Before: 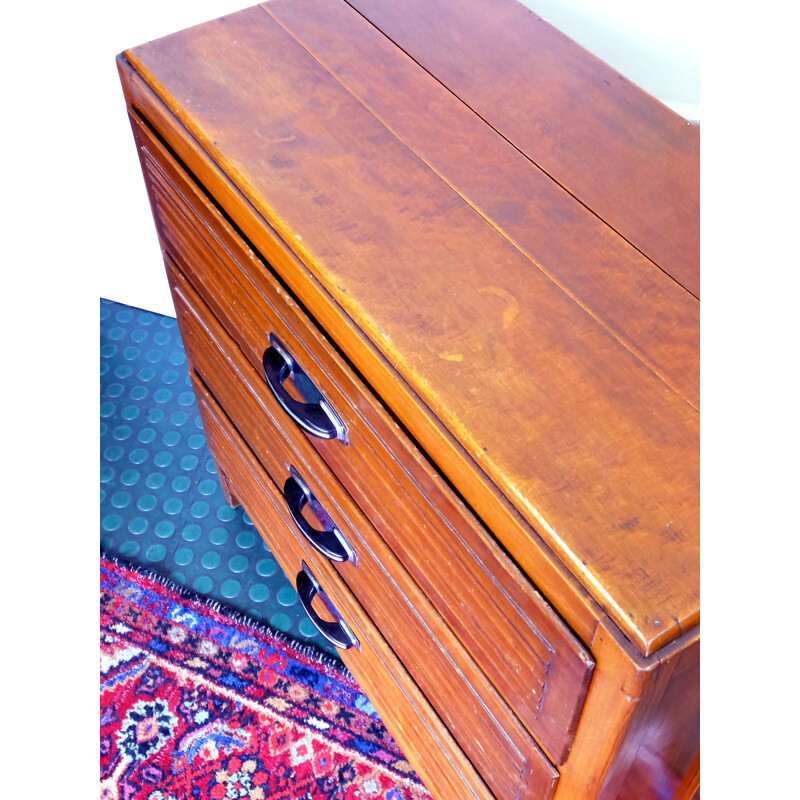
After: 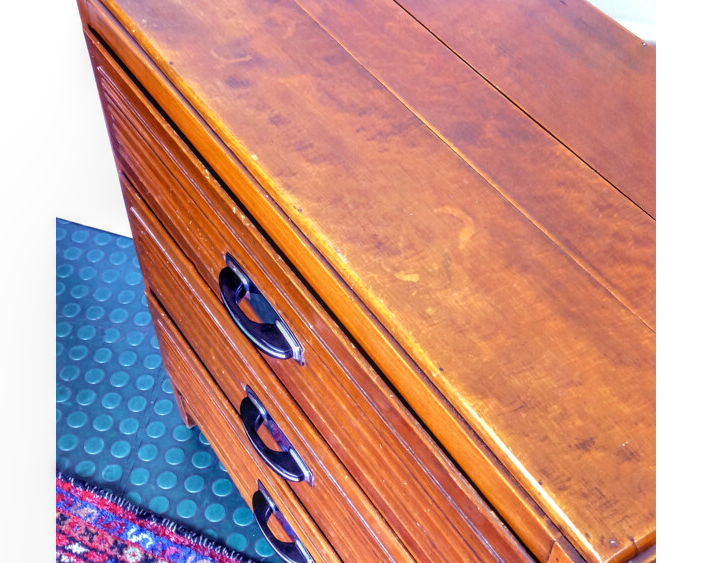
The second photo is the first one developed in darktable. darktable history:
local contrast: highlights 3%, shadows 6%, detail 133%
crop: left 5.614%, top 10.088%, right 3.627%, bottom 19.432%
velvia: strength 14.44%
